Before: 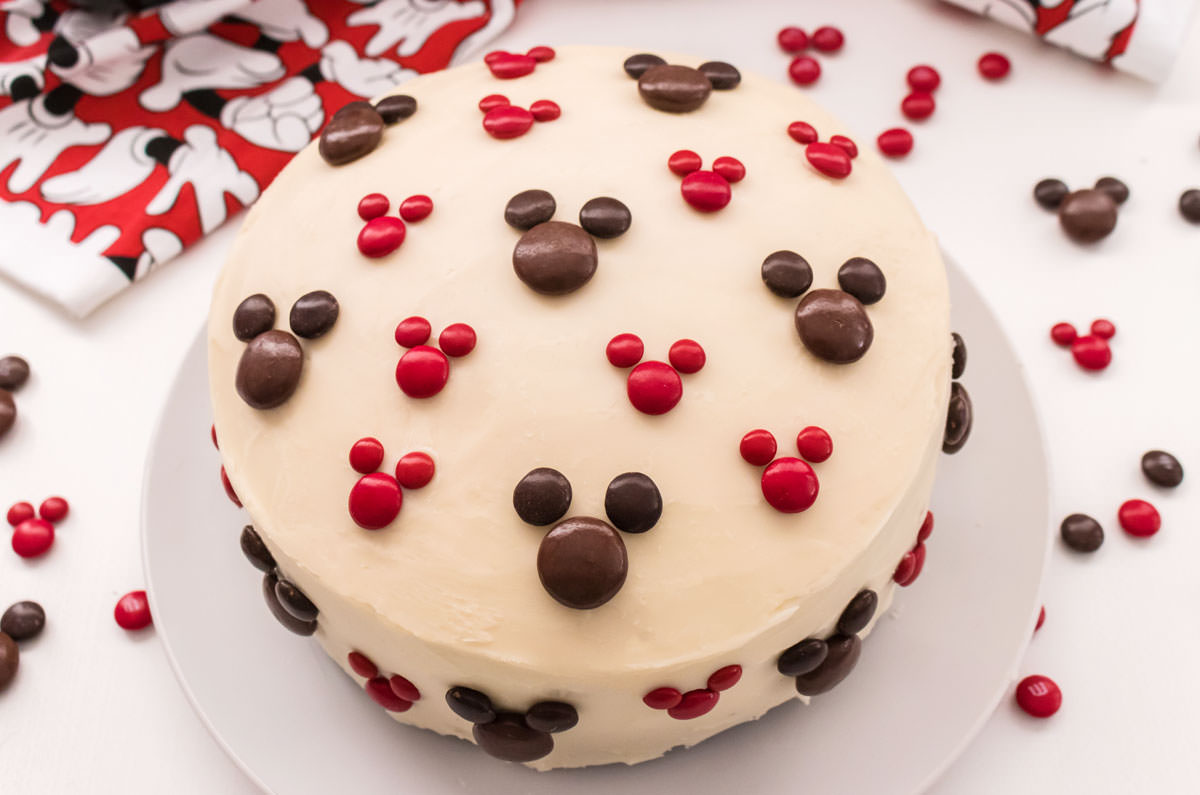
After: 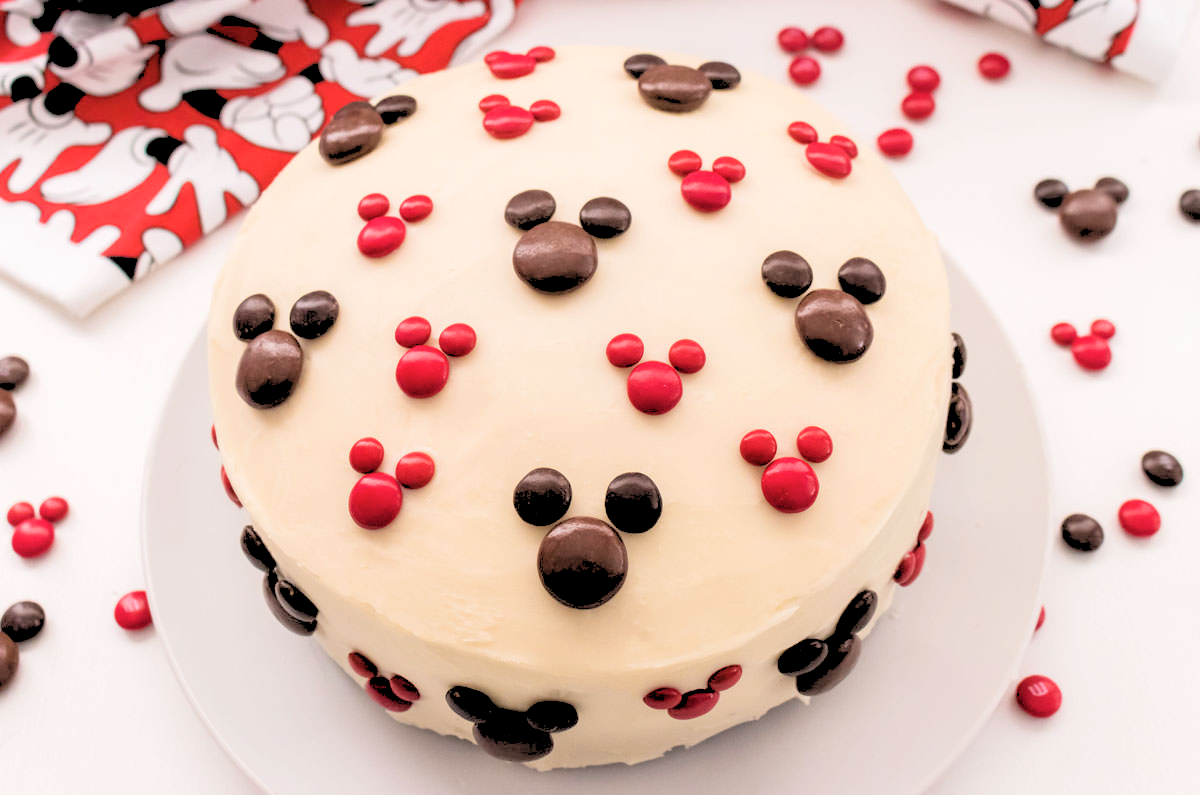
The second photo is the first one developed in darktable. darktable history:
contrast brightness saturation: contrast 0.01, saturation -0.05
rgb levels: levels [[0.027, 0.429, 0.996], [0, 0.5, 1], [0, 0.5, 1]]
